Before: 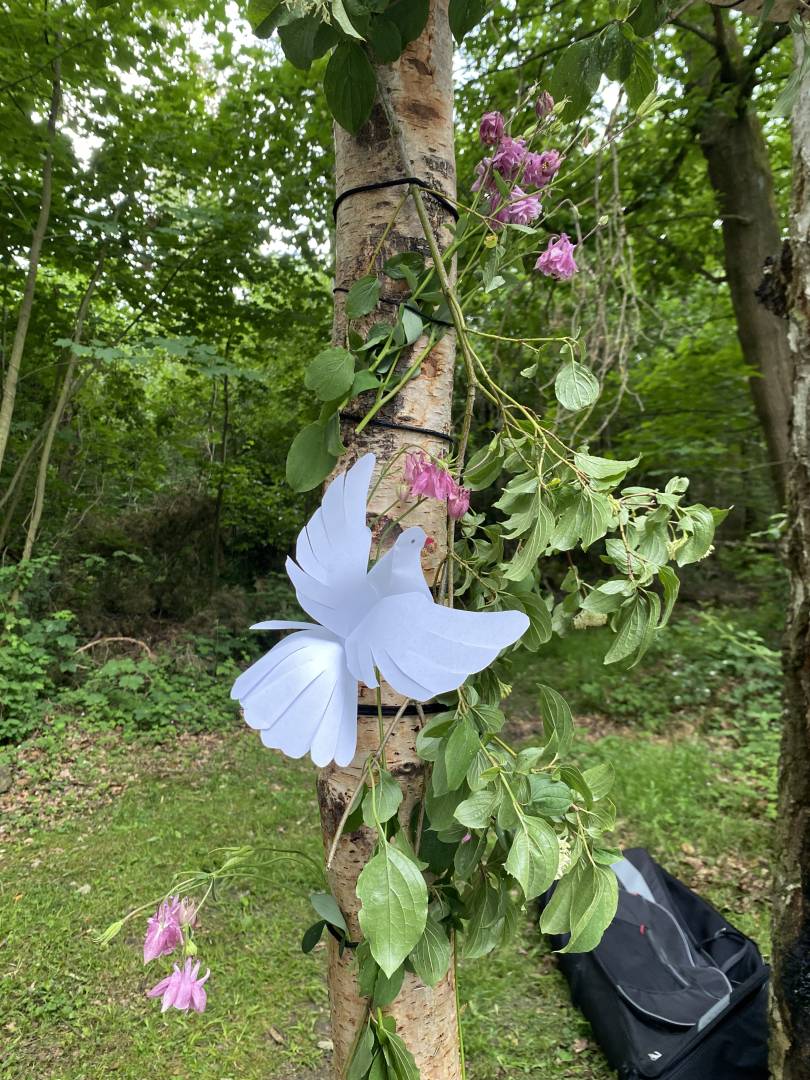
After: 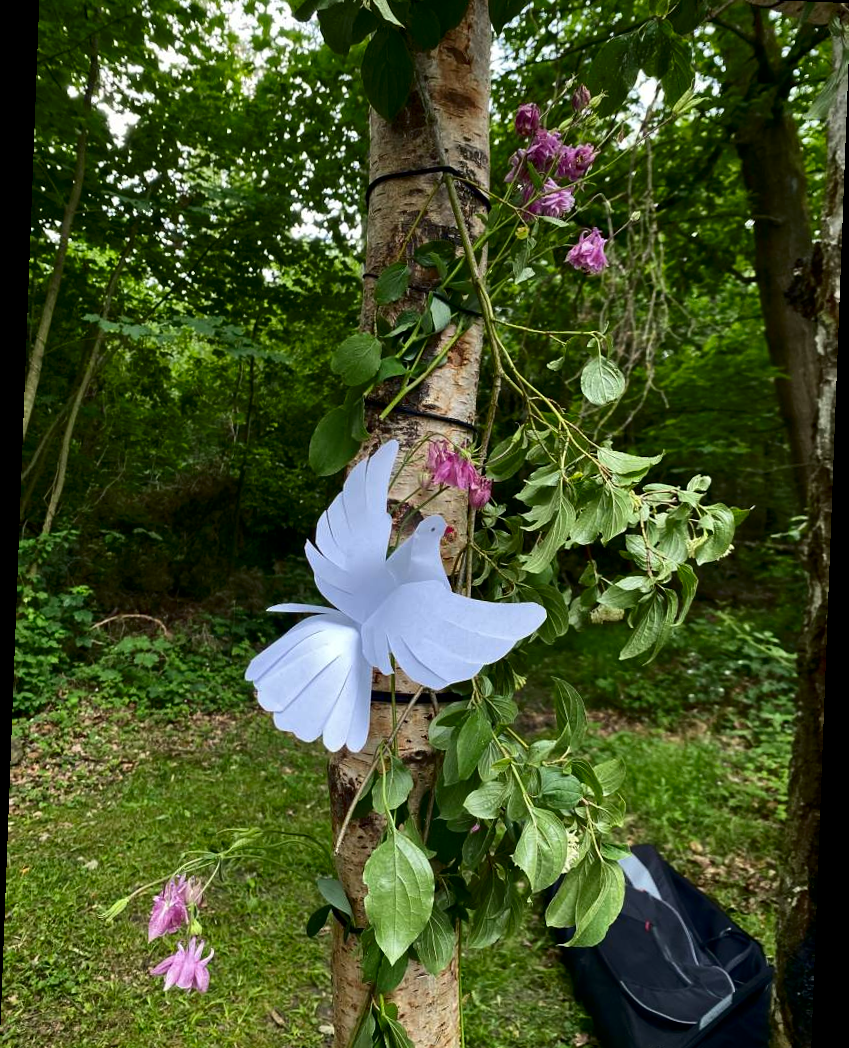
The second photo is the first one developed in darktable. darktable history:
contrast brightness saturation: contrast 0.13, brightness -0.24, saturation 0.14
crop and rotate: top 2.479%, bottom 3.018%
rotate and perspective: rotation 2.17°, automatic cropping off
